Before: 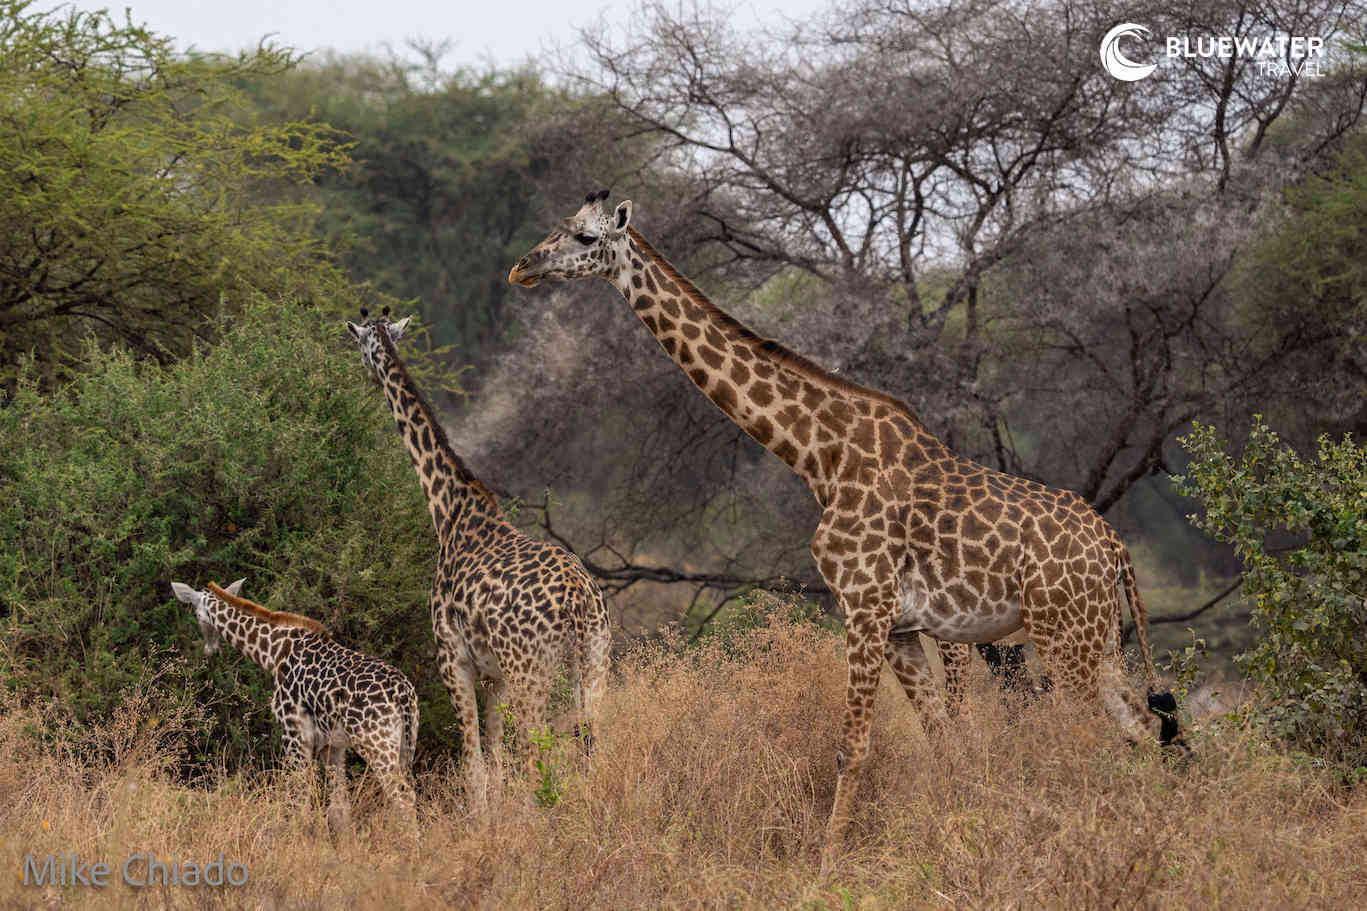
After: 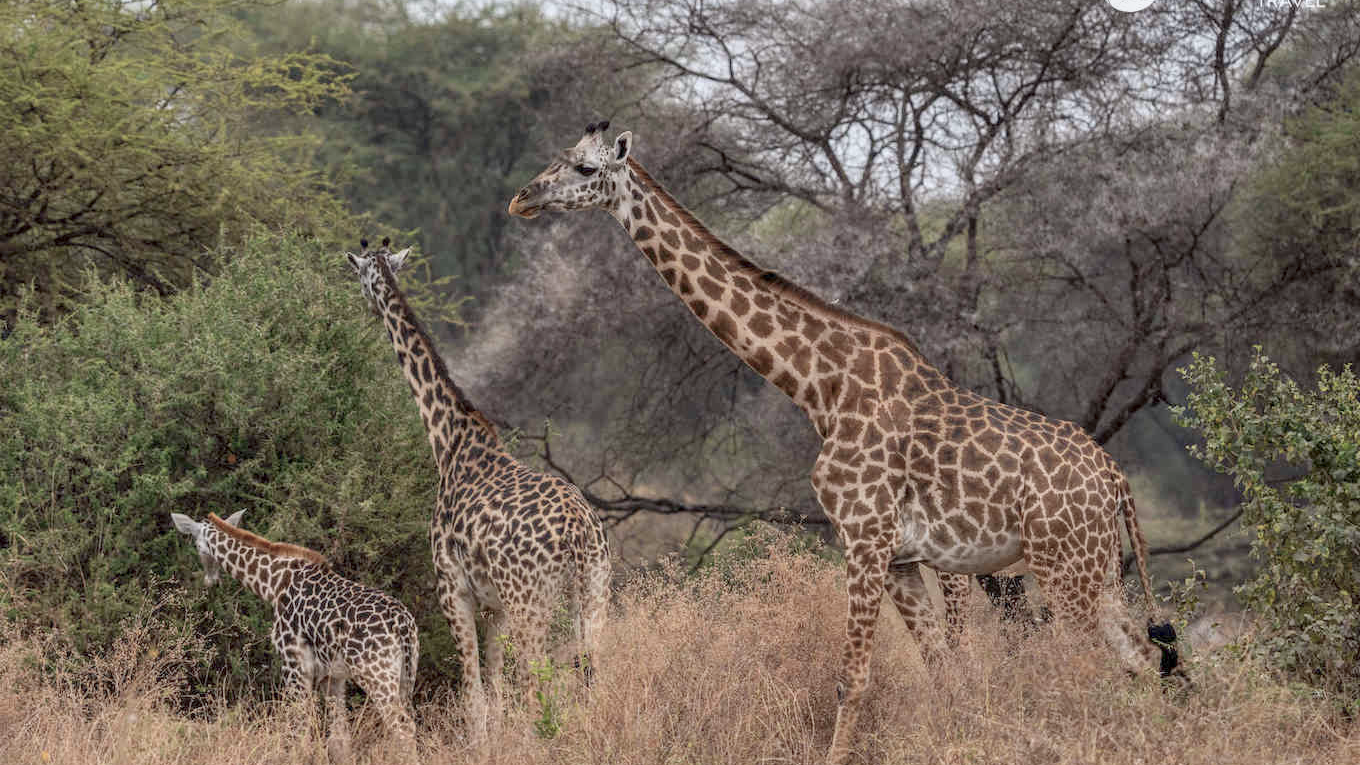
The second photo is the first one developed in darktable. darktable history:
local contrast: on, module defaults
crop: top 7.625%, bottom 8.027%
white balance: red 0.988, blue 1.017
color balance rgb: perceptual saturation grading › global saturation -27.94%, hue shift -2.27°, contrast -21.26%
exposure: exposure 0.367 EV, compensate highlight preservation false
